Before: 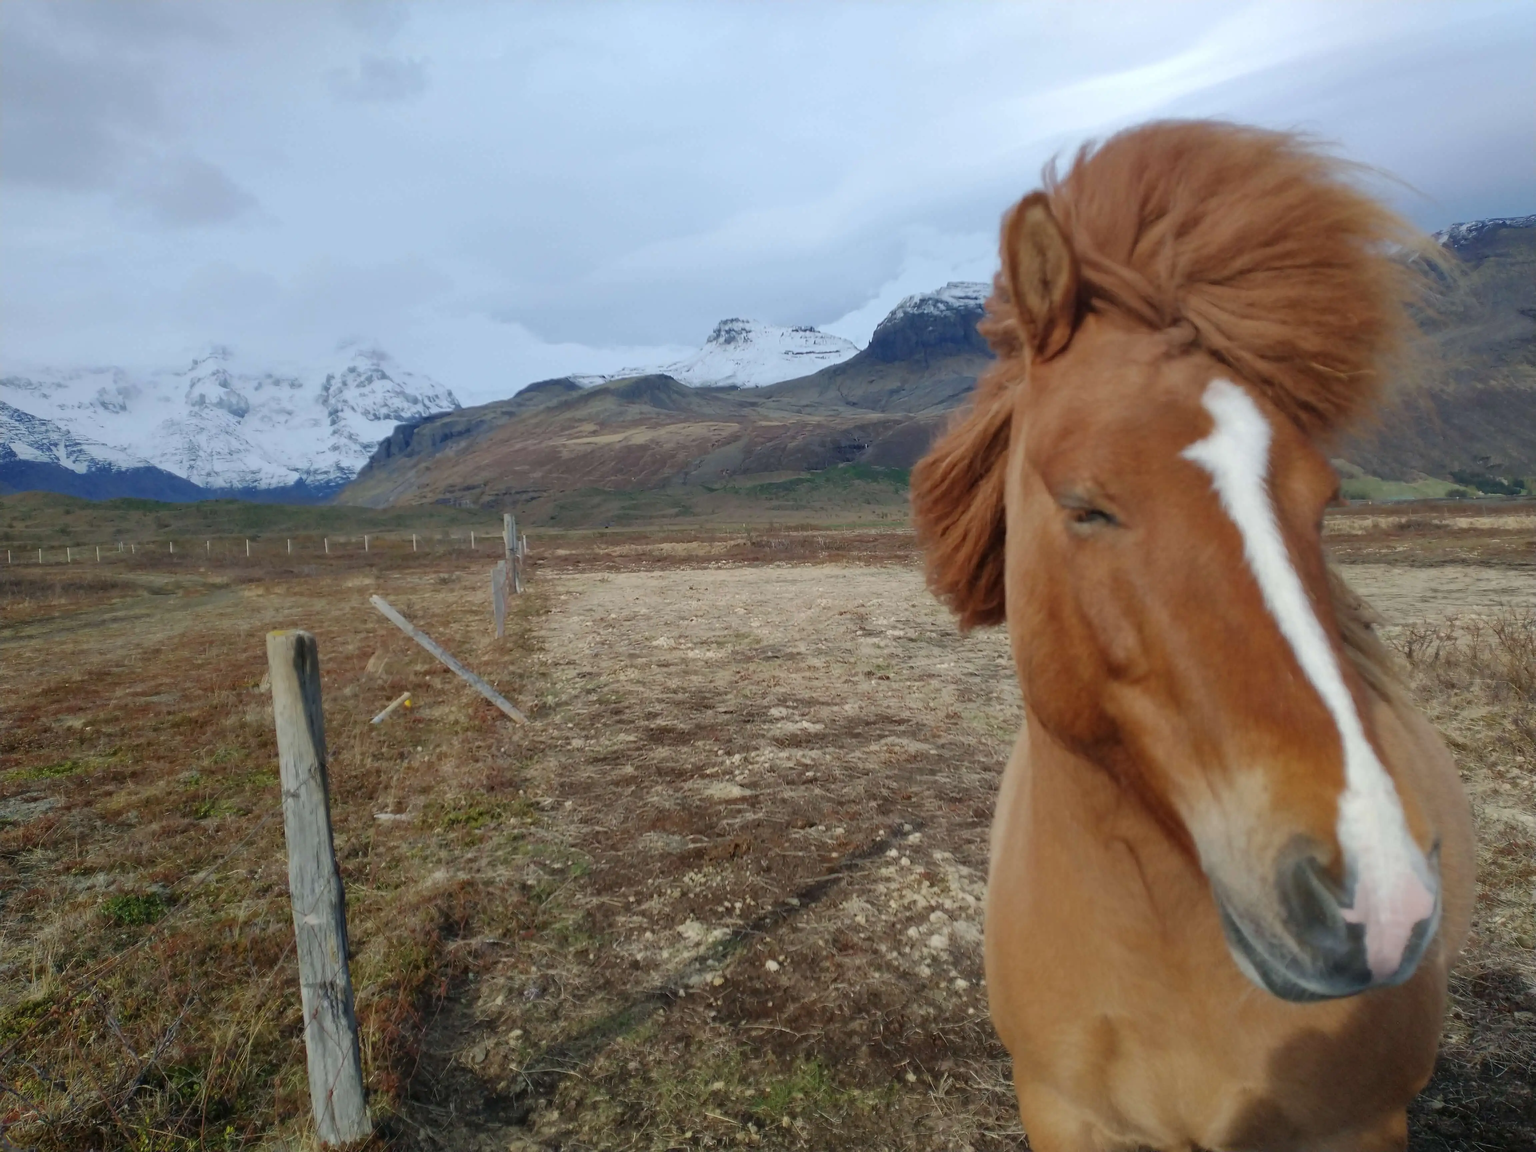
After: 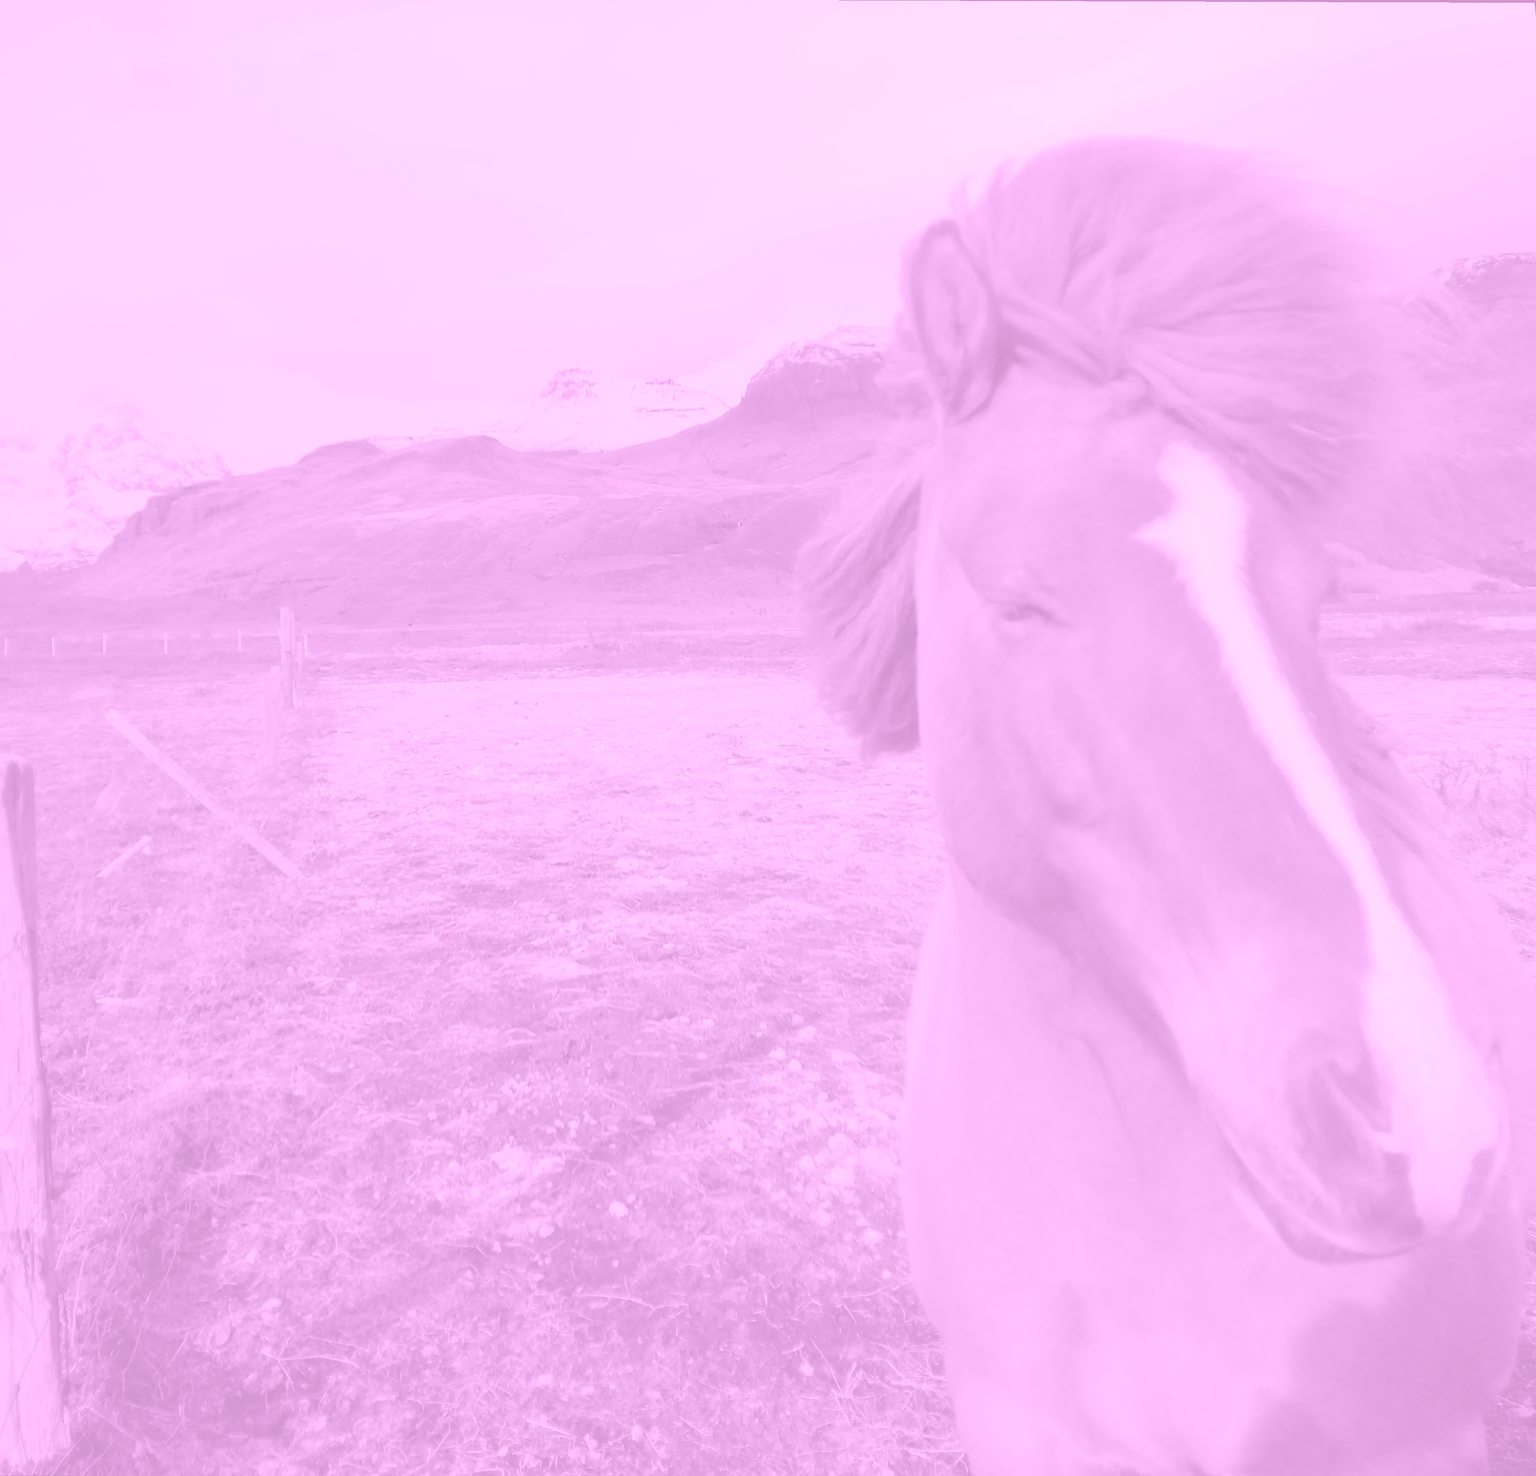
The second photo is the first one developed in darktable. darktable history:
filmic rgb: black relative exposure -16 EV, white relative exposure 2.93 EV, hardness 10.04, color science v6 (2022)
rotate and perspective: rotation 0.215°, lens shift (vertical) -0.139, crop left 0.069, crop right 0.939, crop top 0.002, crop bottom 0.996
colorize: hue 331.2°, saturation 75%, source mix 30.28%, lightness 70.52%, version 1
crop: left 16.145%
